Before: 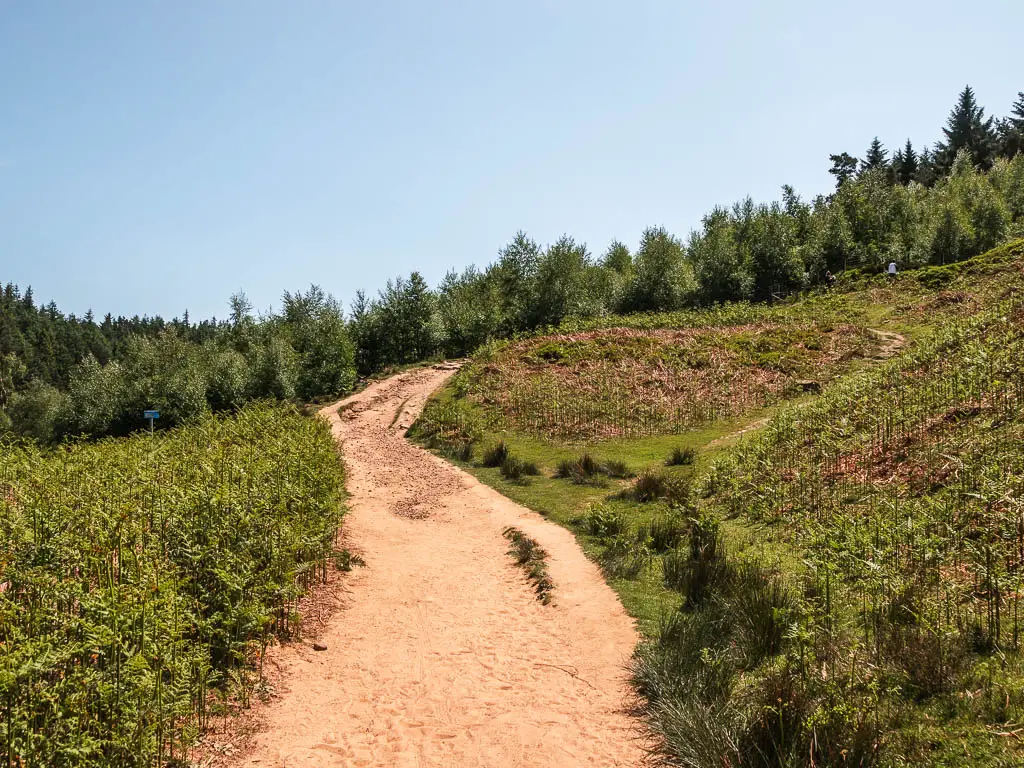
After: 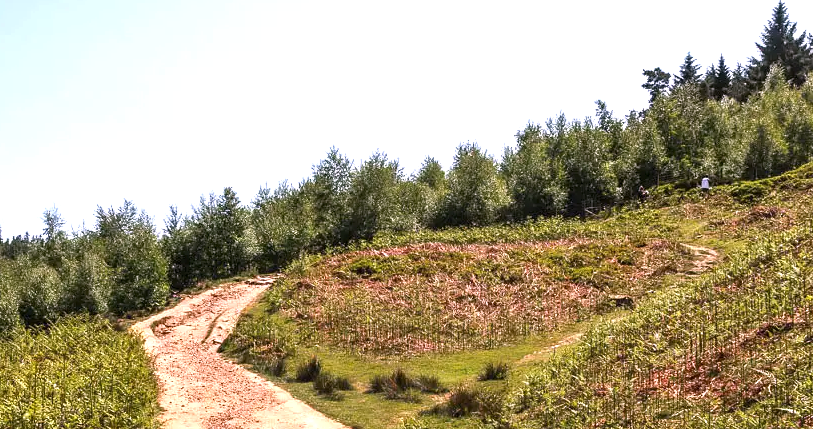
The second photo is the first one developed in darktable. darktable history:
color calibration: output R [1.063, -0.012, -0.003, 0], output B [-0.079, 0.047, 1, 0], illuminant as shot in camera, x 0.369, y 0.376, temperature 4321.94 K
crop: left 18.321%, top 11.068%, right 2.268%, bottom 32.993%
tone equalizer: -8 EV -0.781 EV, -7 EV -0.695 EV, -6 EV -0.629 EV, -5 EV -0.399 EV, -3 EV 0.372 EV, -2 EV 0.6 EV, -1 EV 0.675 EV, +0 EV 0.756 EV, smoothing diameter 24.98%, edges refinement/feathering 8.32, preserve details guided filter
